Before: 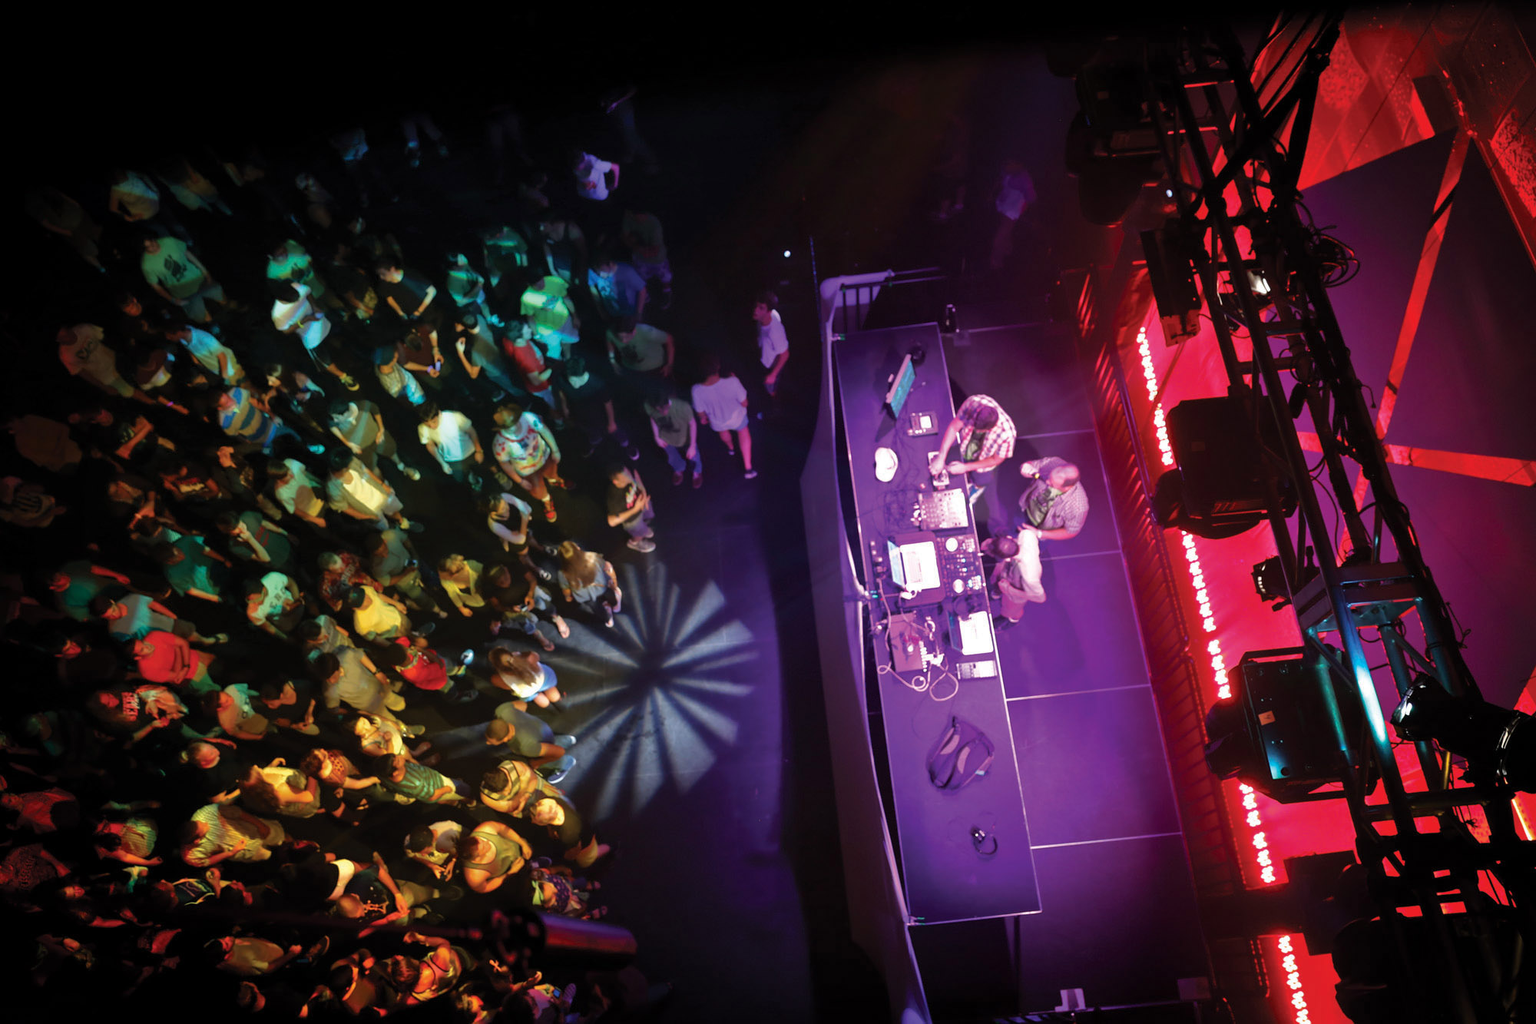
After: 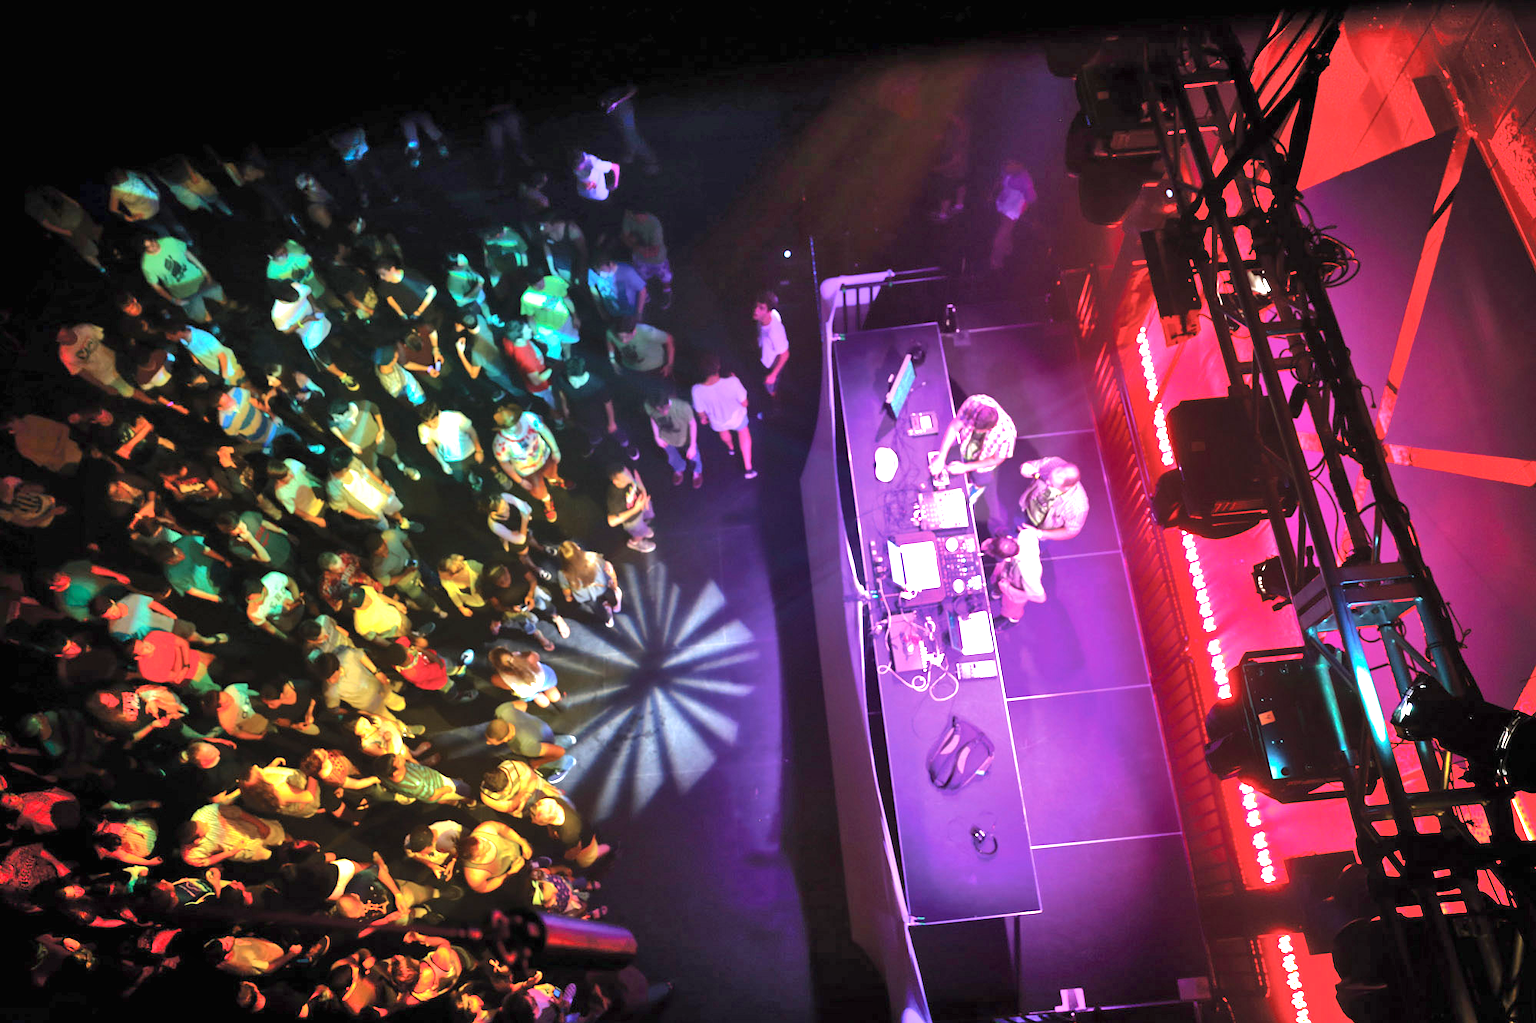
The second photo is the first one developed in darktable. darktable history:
shadows and highlights: soften with gaussian
exposure: black level correction 0, exposure 1.4 EV, compensate highlight preservation false
